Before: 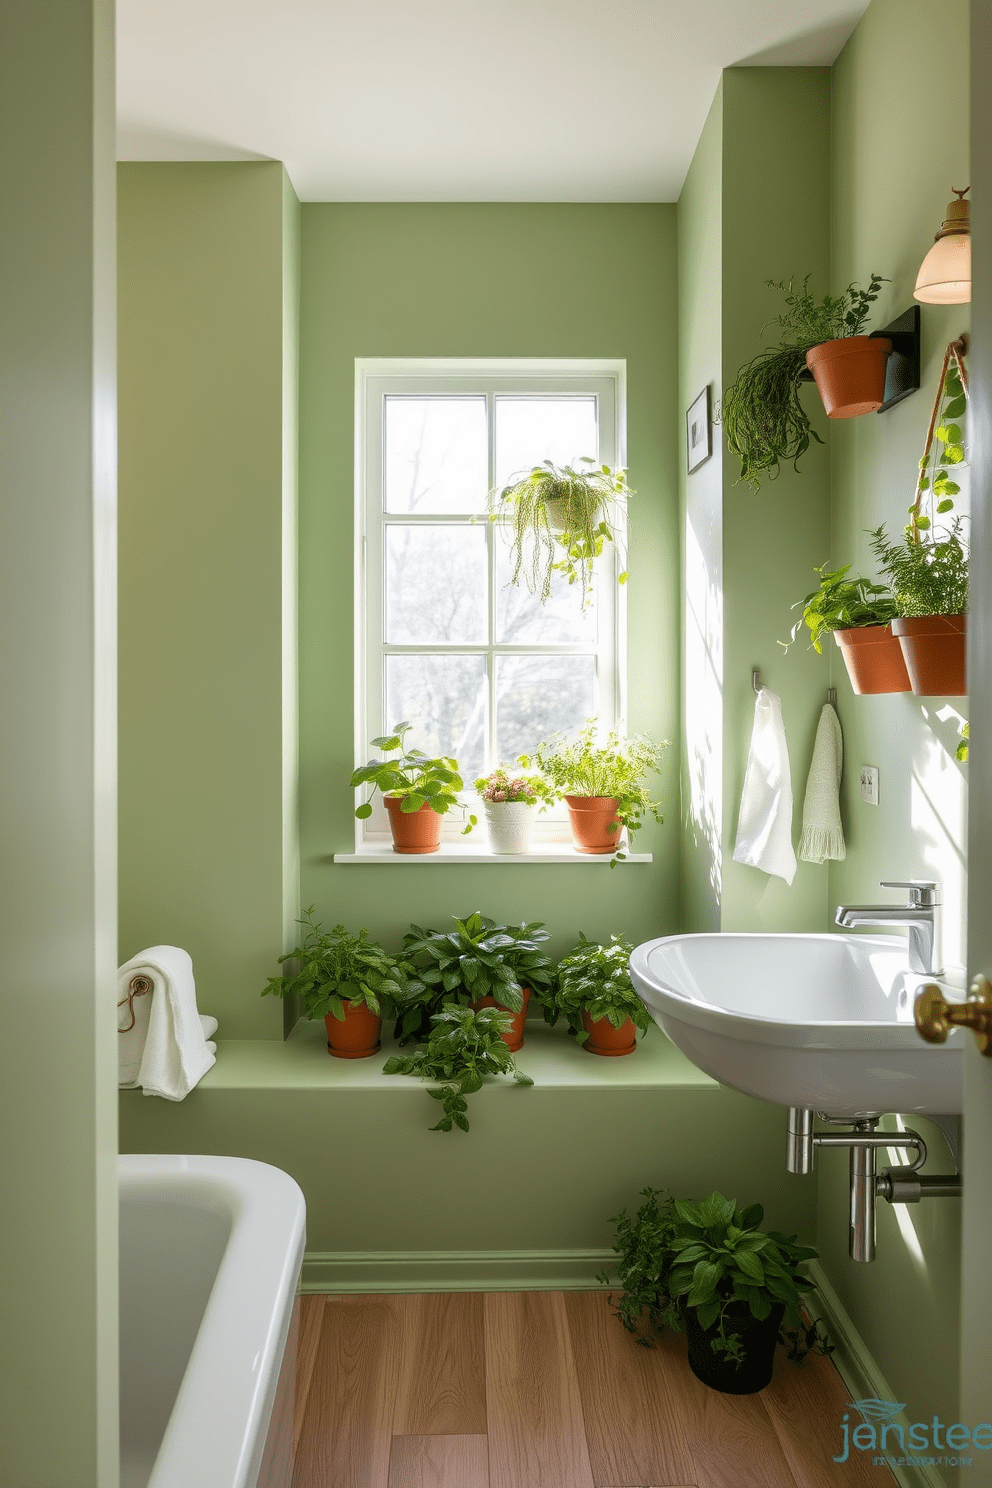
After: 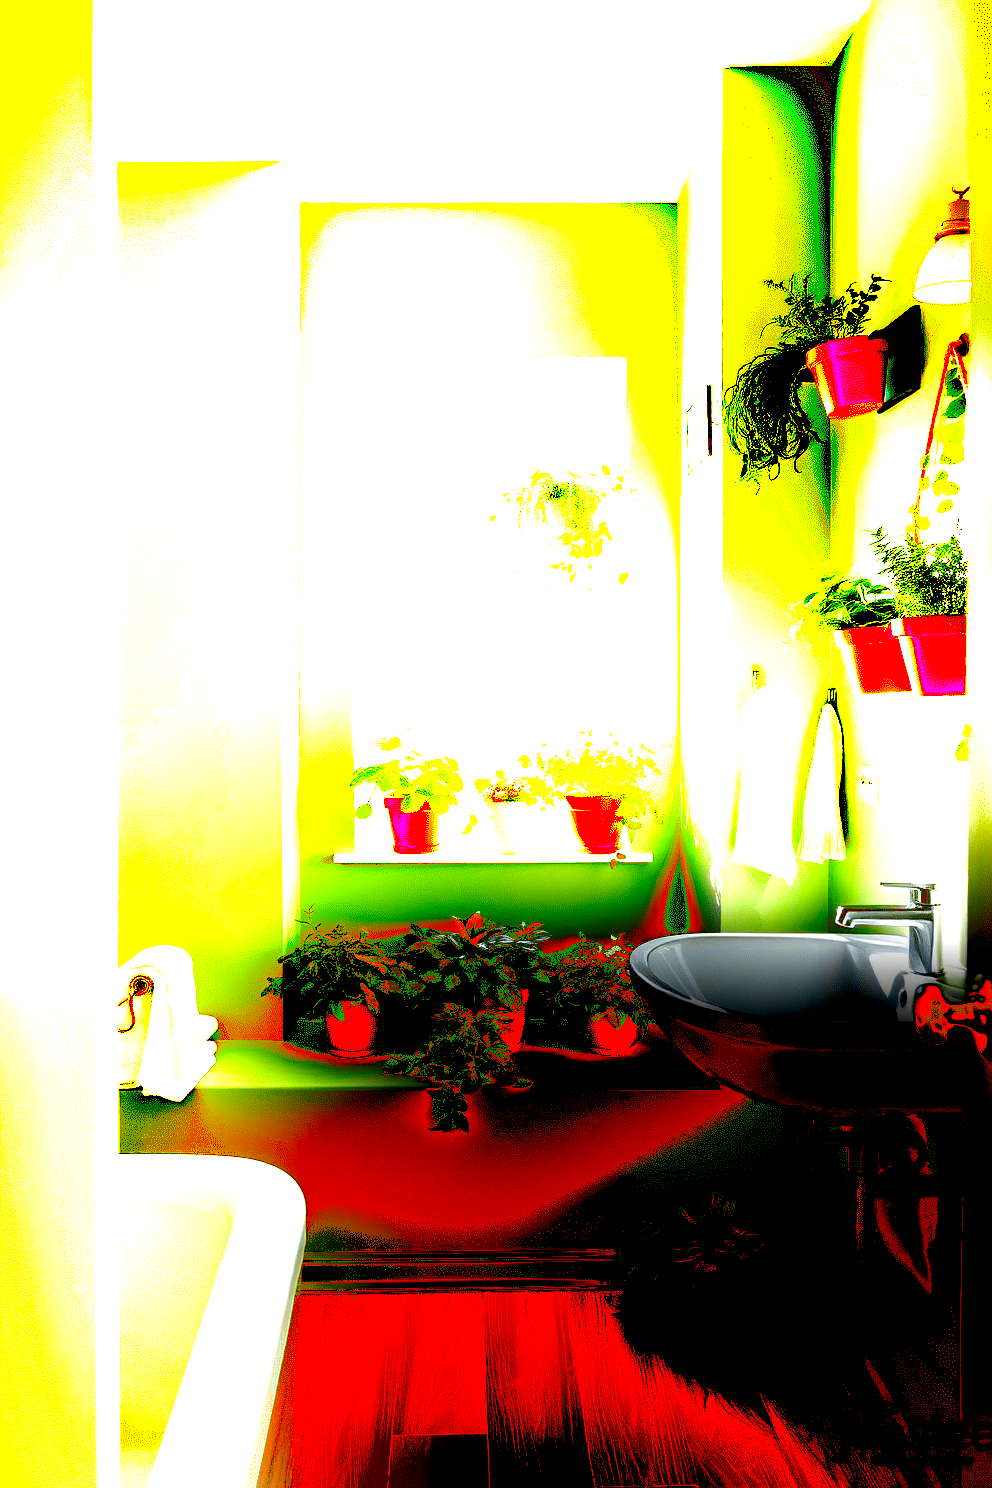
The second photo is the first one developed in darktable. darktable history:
local contrast: detail 160%
exposure: black level correction 0.099, exposure 3.057 EV, compensate highlight preservation false
